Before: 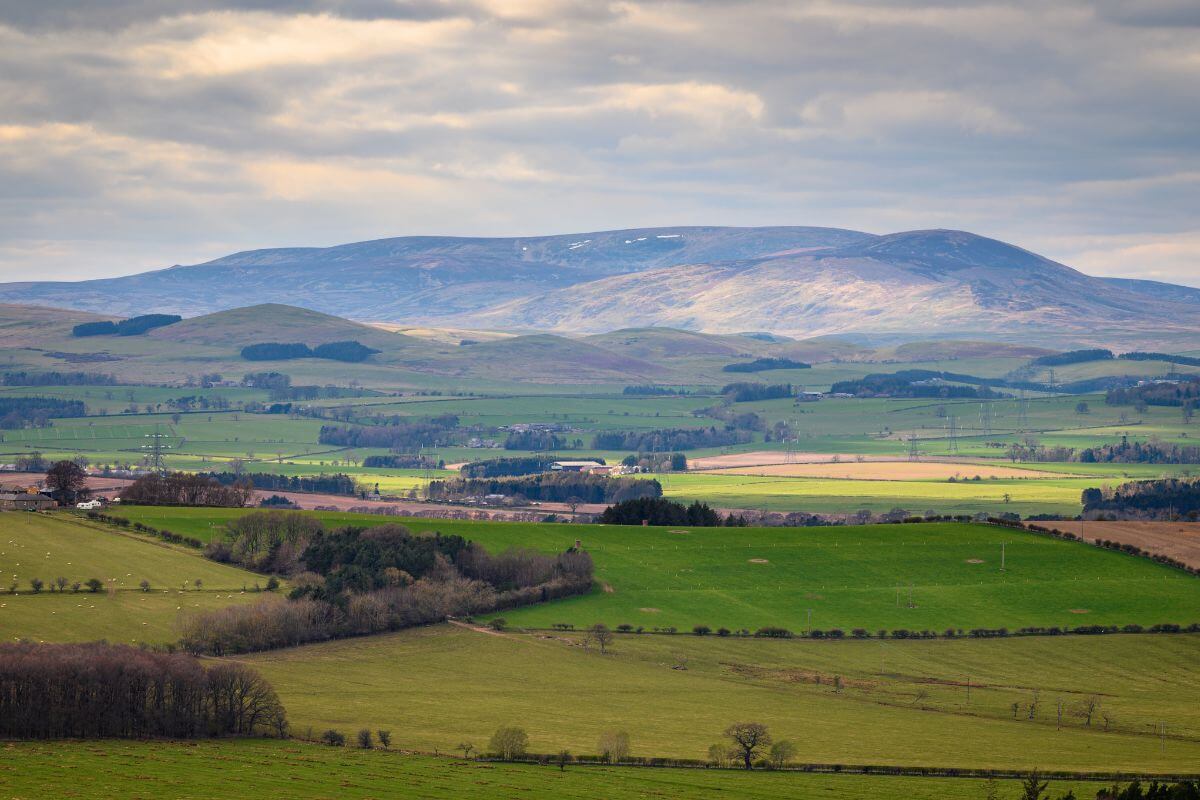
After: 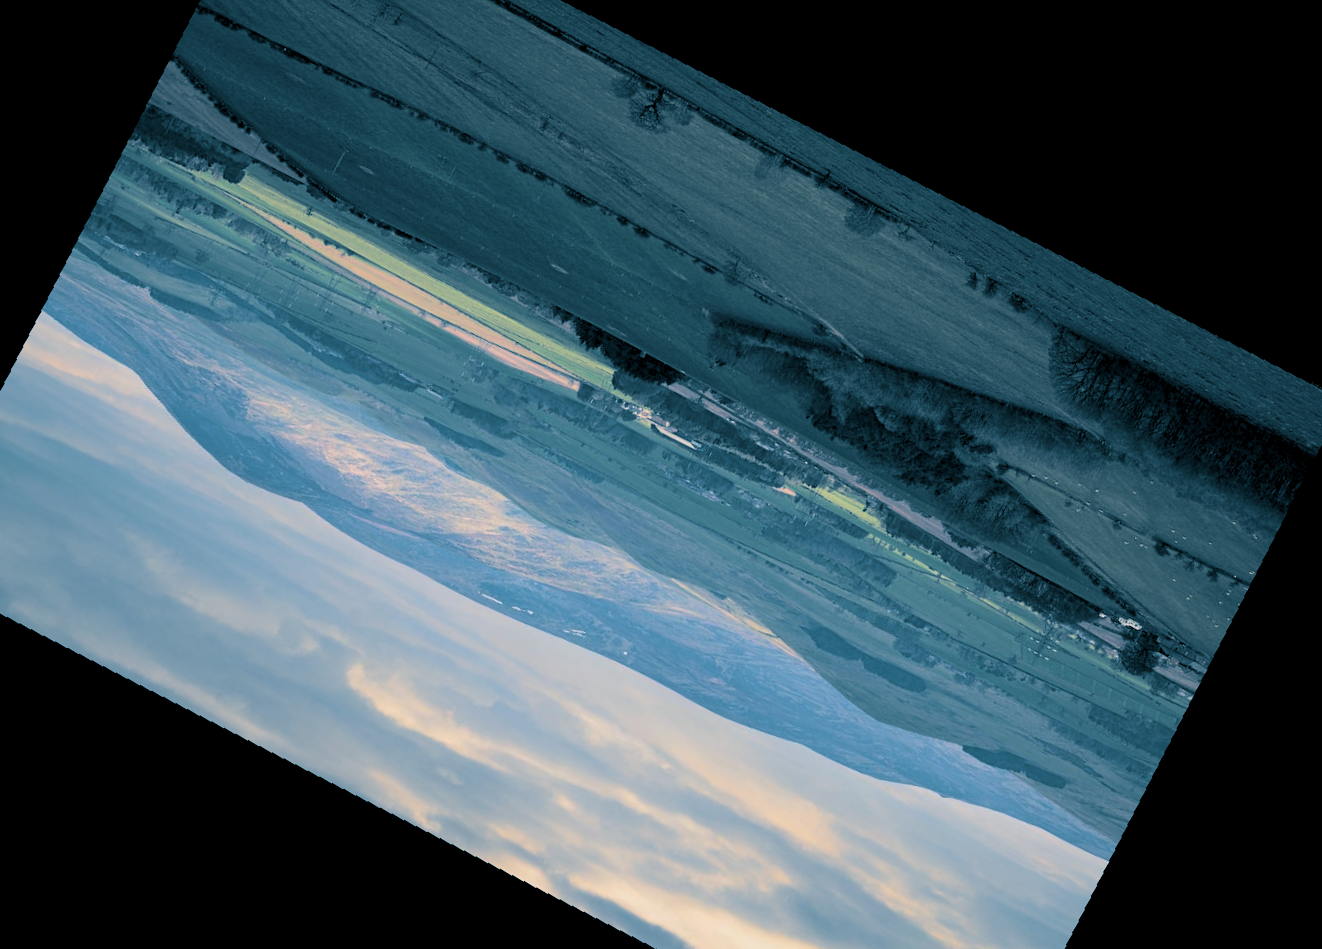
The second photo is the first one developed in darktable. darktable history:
split-toning: shadows › hue 212.4°, balance -70
exposure: black level correction 0.009, exposure -0.159 EV, compensate highlight preservation false
rotate and perspective: rotation -4.25°, automatic cropping off
crop and rotate: angle 148.68°, left 9.111%, top 15.603%, right 4.588%, bottom 17.041%
